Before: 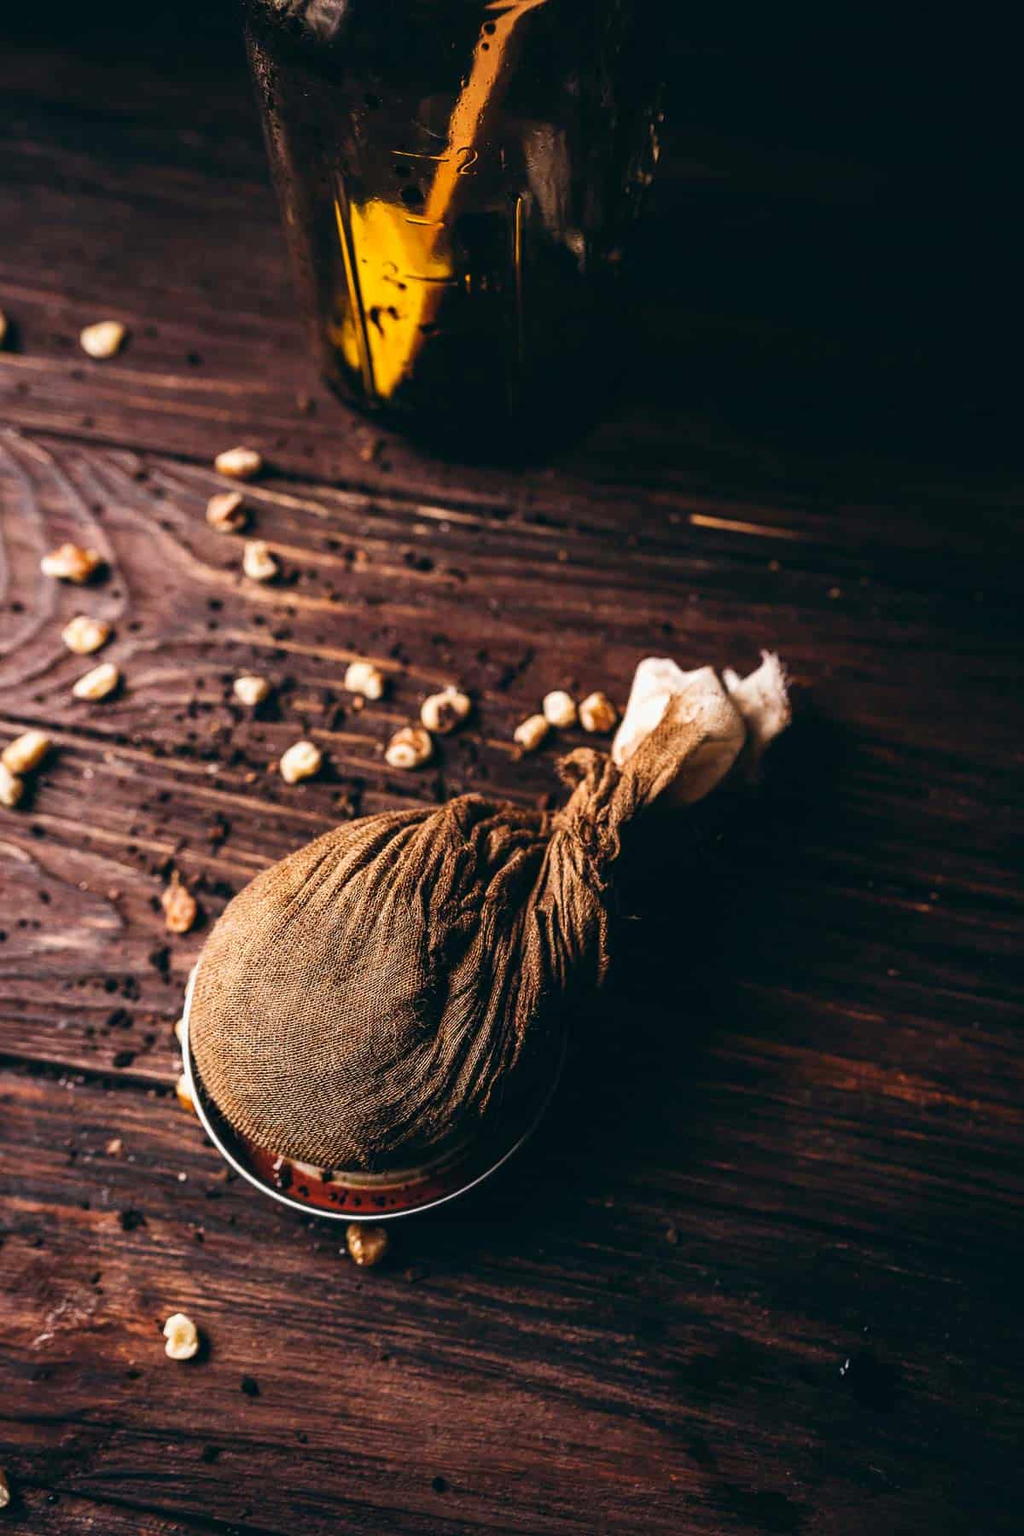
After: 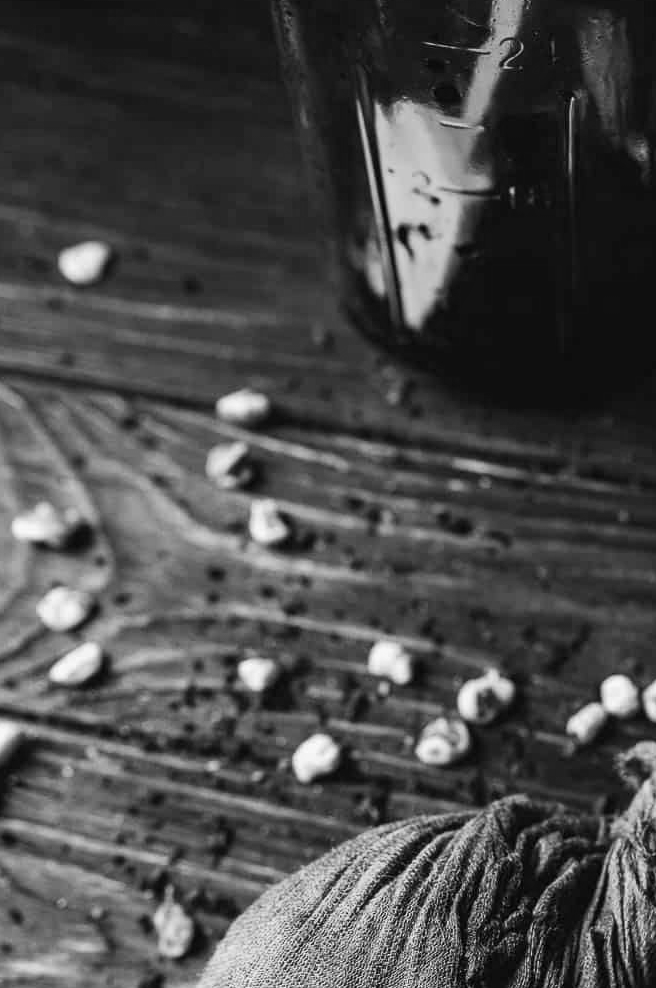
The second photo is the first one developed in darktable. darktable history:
monochrome: a 1.94, b -0.638
crop and rotate: left 3.047%, top 7.509%, right 42.236%, bottom 37.598%
